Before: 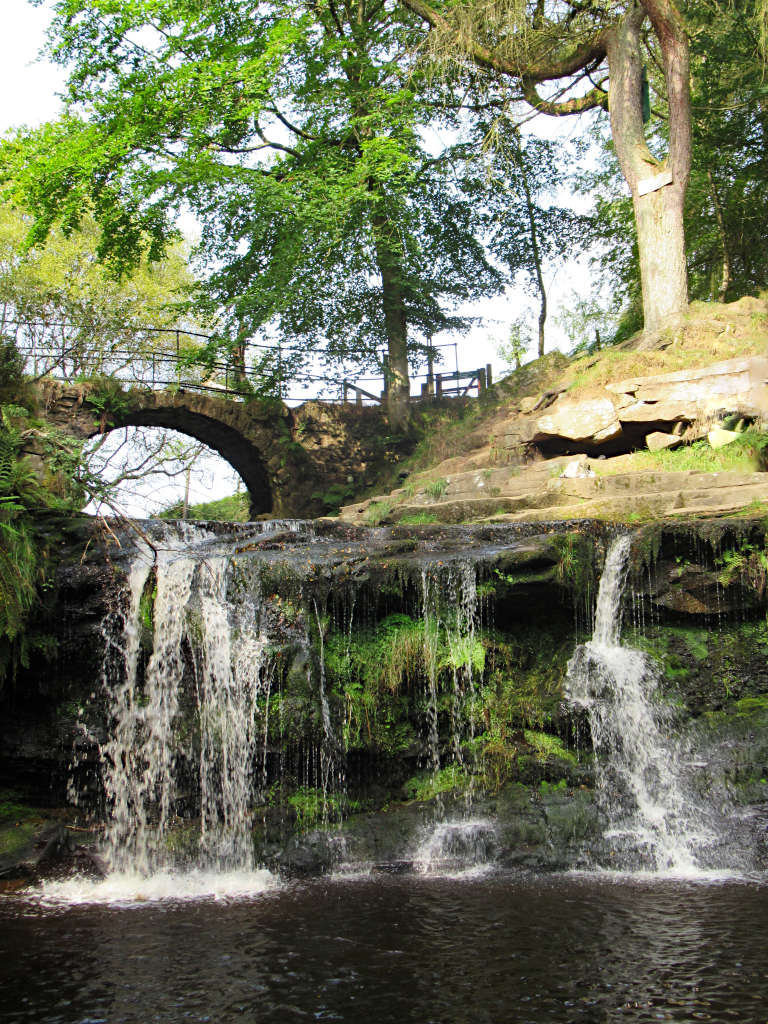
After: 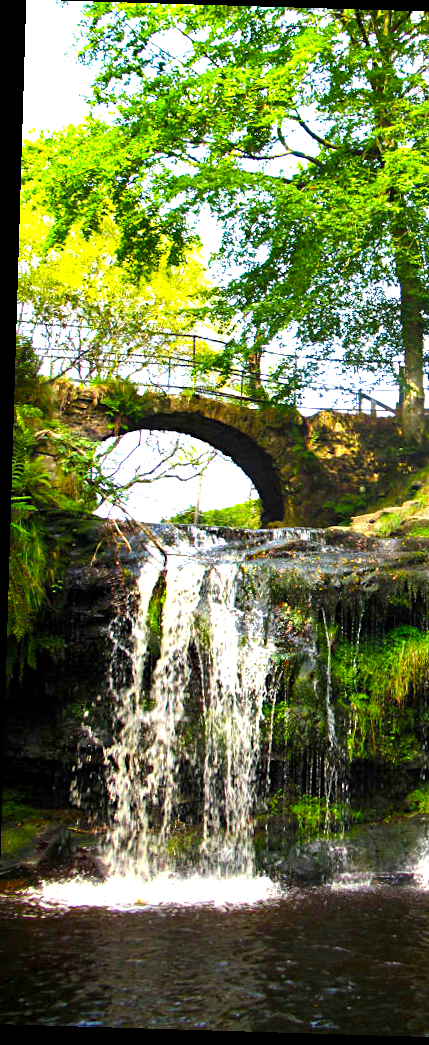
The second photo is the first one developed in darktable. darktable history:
color balance rgb: linear chroma grading › global chroma 9%, perceptual saturation grading › global saturation 36%, perceptual saturation grading › shadows 35%, perceptual brilliance grading › global brilliance 15%, perceptual brilliance grading › shadows -35%, global vibrance 15%
crop: left 0.587%, right 45.588%, bottom 0.086%
exposure: black level correction 0.001, exposure 0.5 EV, compensate exposure bias true, compensate highlight preservation false
tone equalizer: on, module defaults
velvia: strength 10%
rotate and perspective: rotation 1.72°, automatic cropping off
